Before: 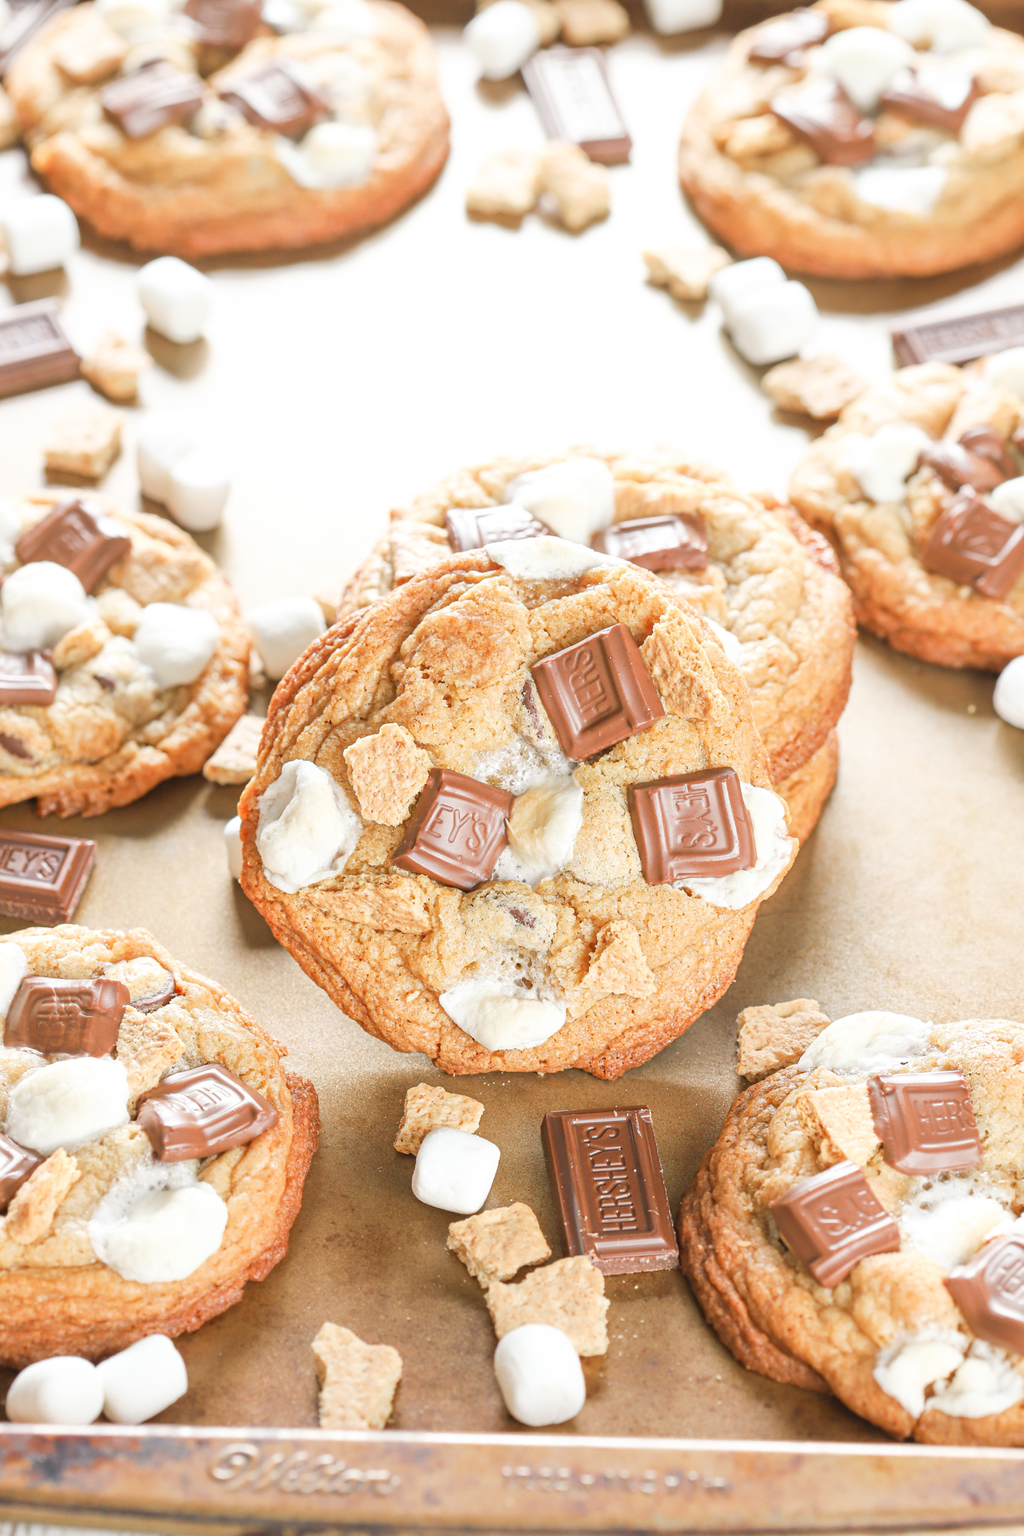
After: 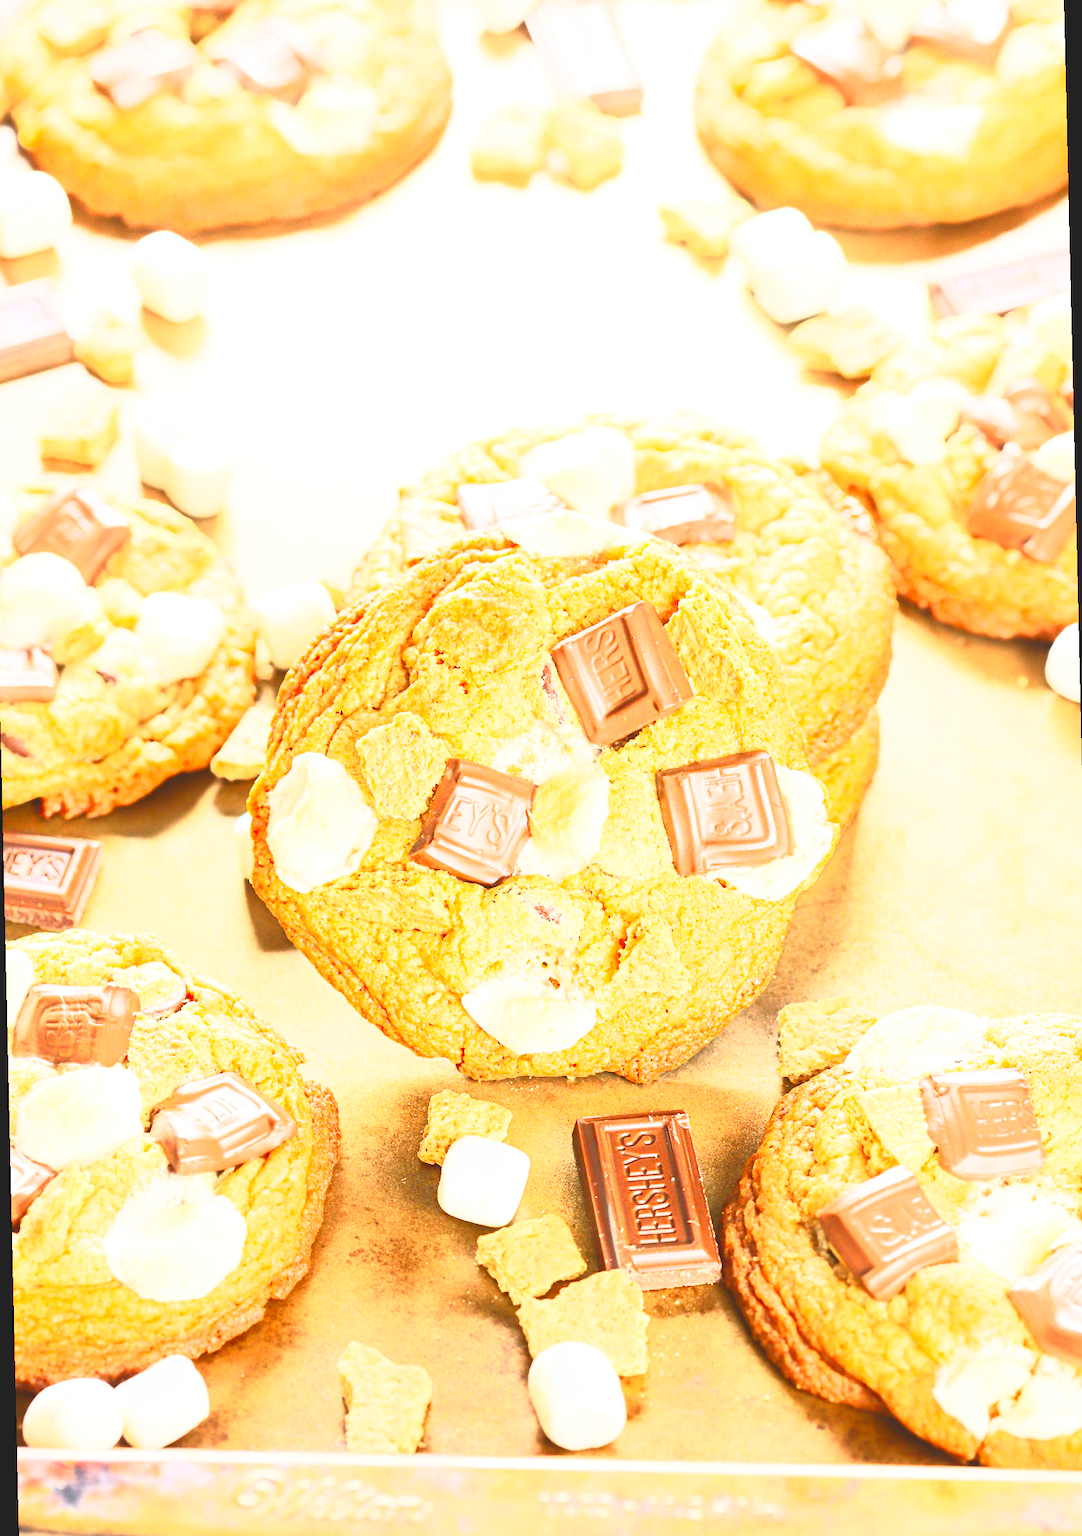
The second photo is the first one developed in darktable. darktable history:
contrast brightness saturation: contrast 1, brightness 1, saturation 1
exposure: black level correction -0.005, exposure 0.054 EV, compensate highlight preservation false
rotate and perspective: rotation -1.32°, lens shift (horizontal) -0.031, crop left 0.015, crop right 0.985, crop top 0.047, crop bottom 0.982
